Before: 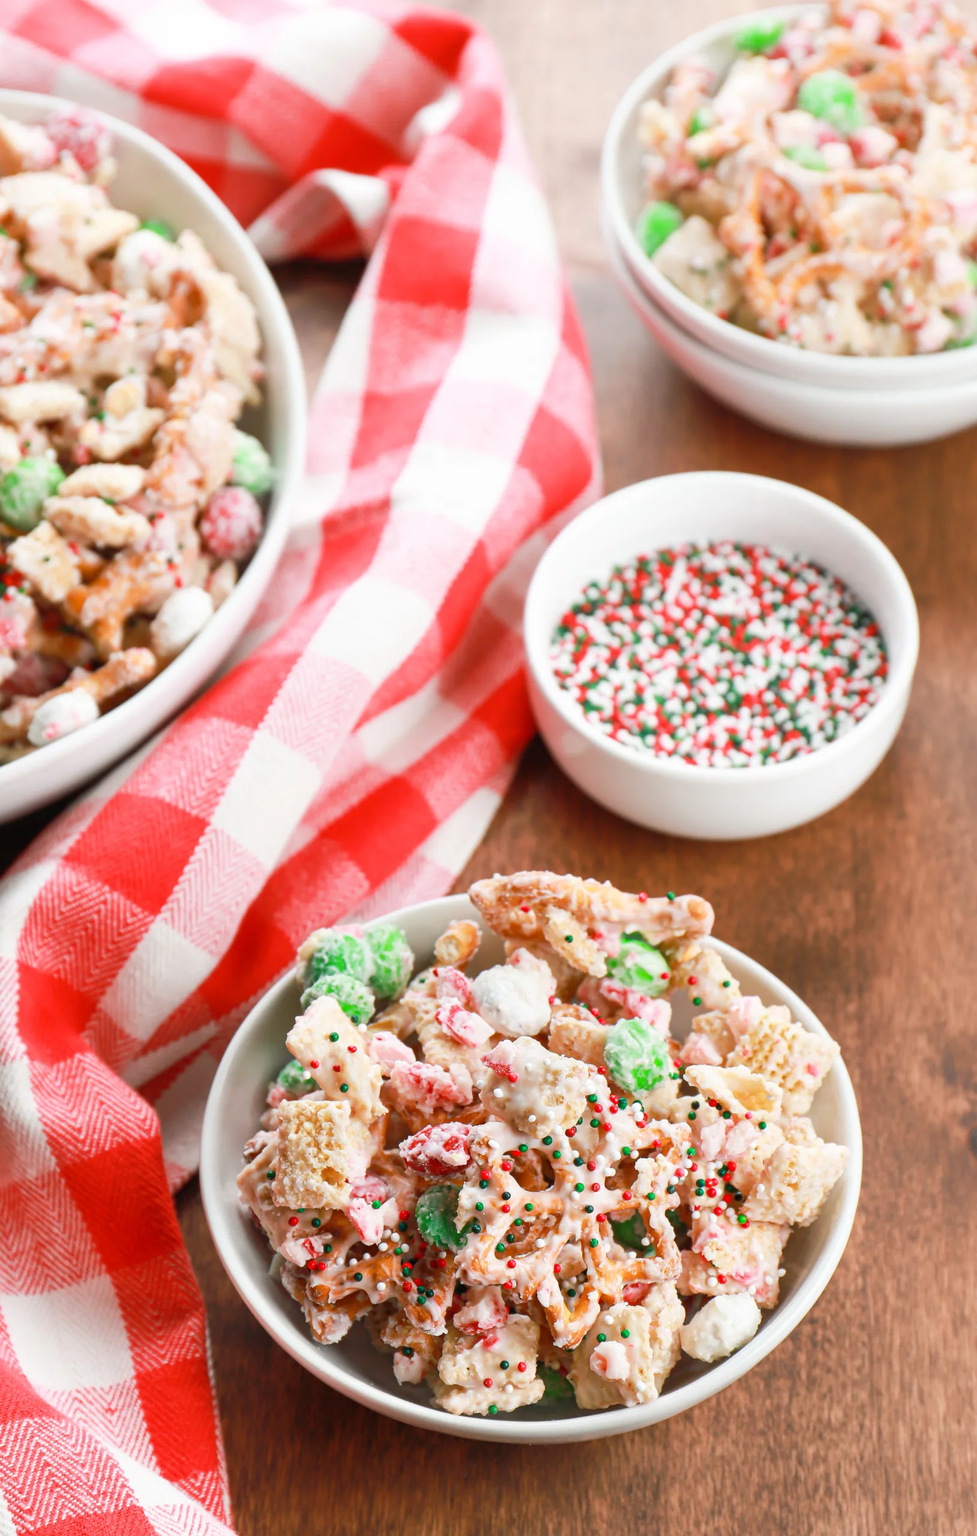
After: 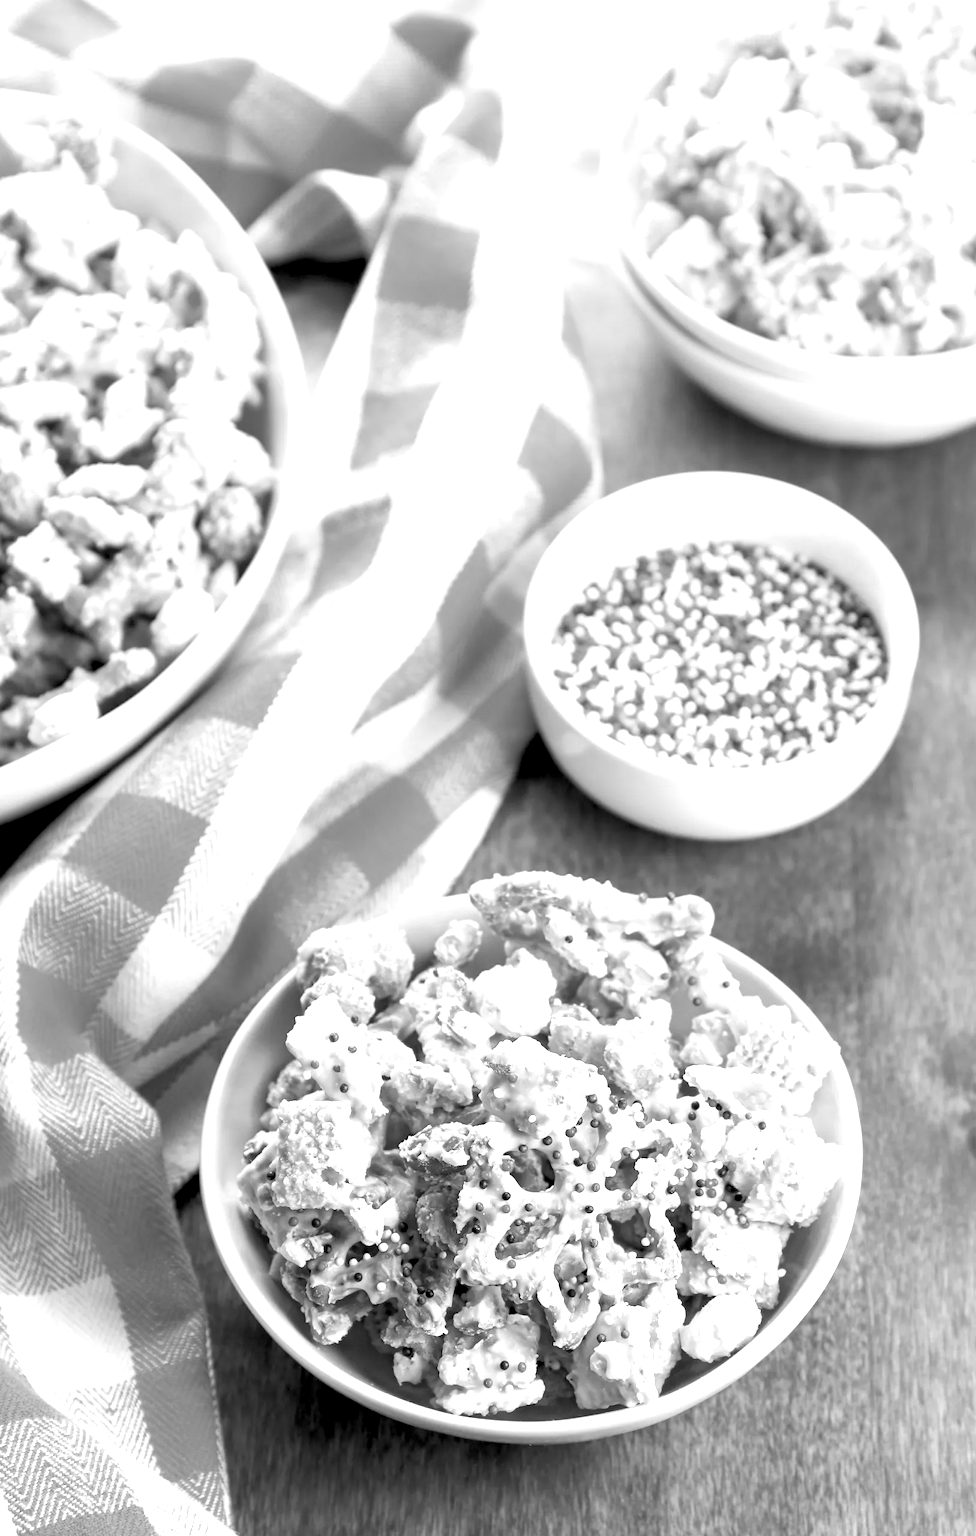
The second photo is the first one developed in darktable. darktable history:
exposure: black level correction 0.012, exposure 0.7 EV, compensate exposure bias true, compensate highlight preservation false
monochrome: on, module defaults
